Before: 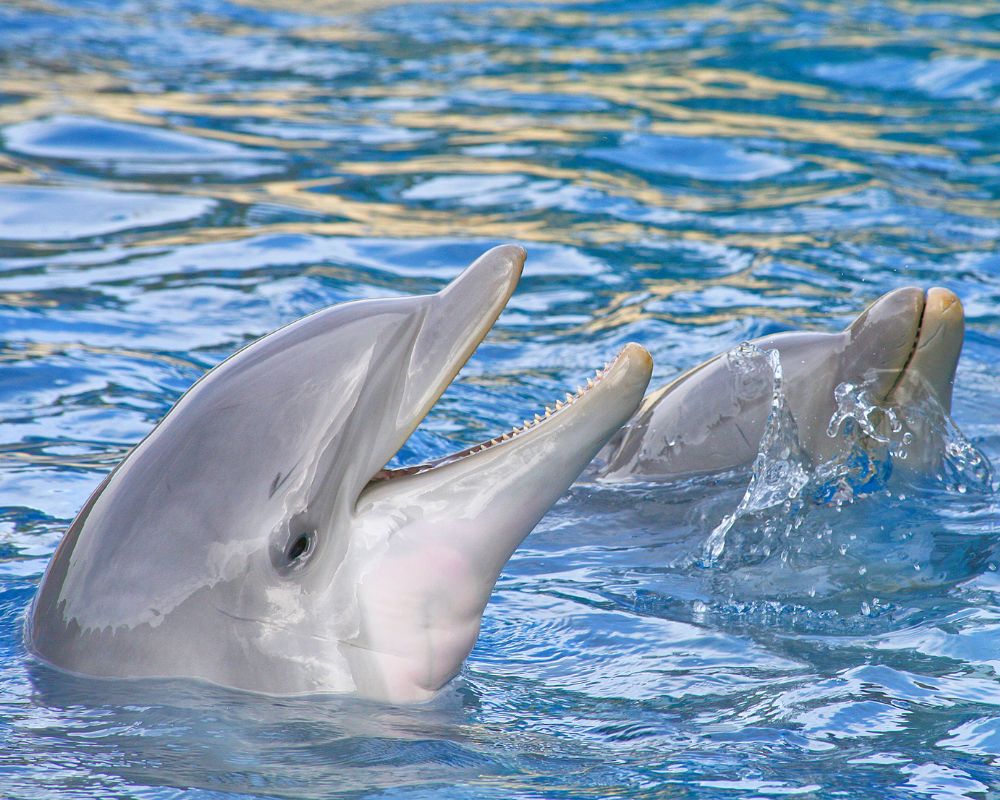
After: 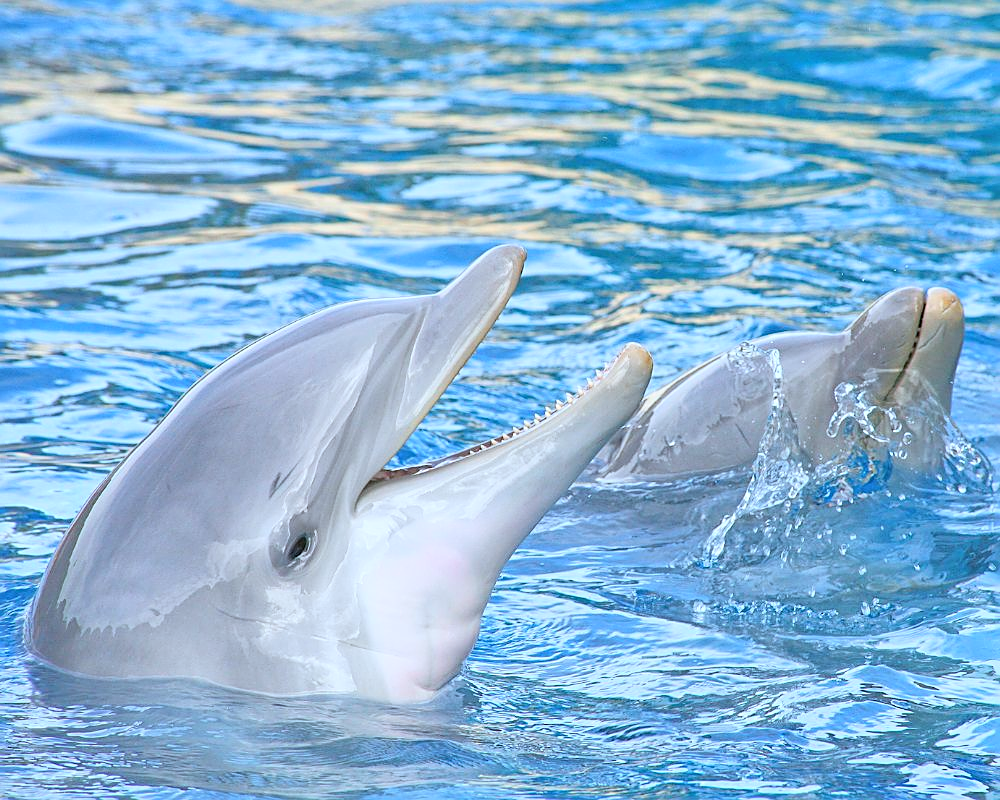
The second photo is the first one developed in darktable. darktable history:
color correction: highlights a* -4.09, highlights b* -11.01
contrast brightness saturation: contrast 0.142, brightness 0.211
sharpen: on, module defaults
